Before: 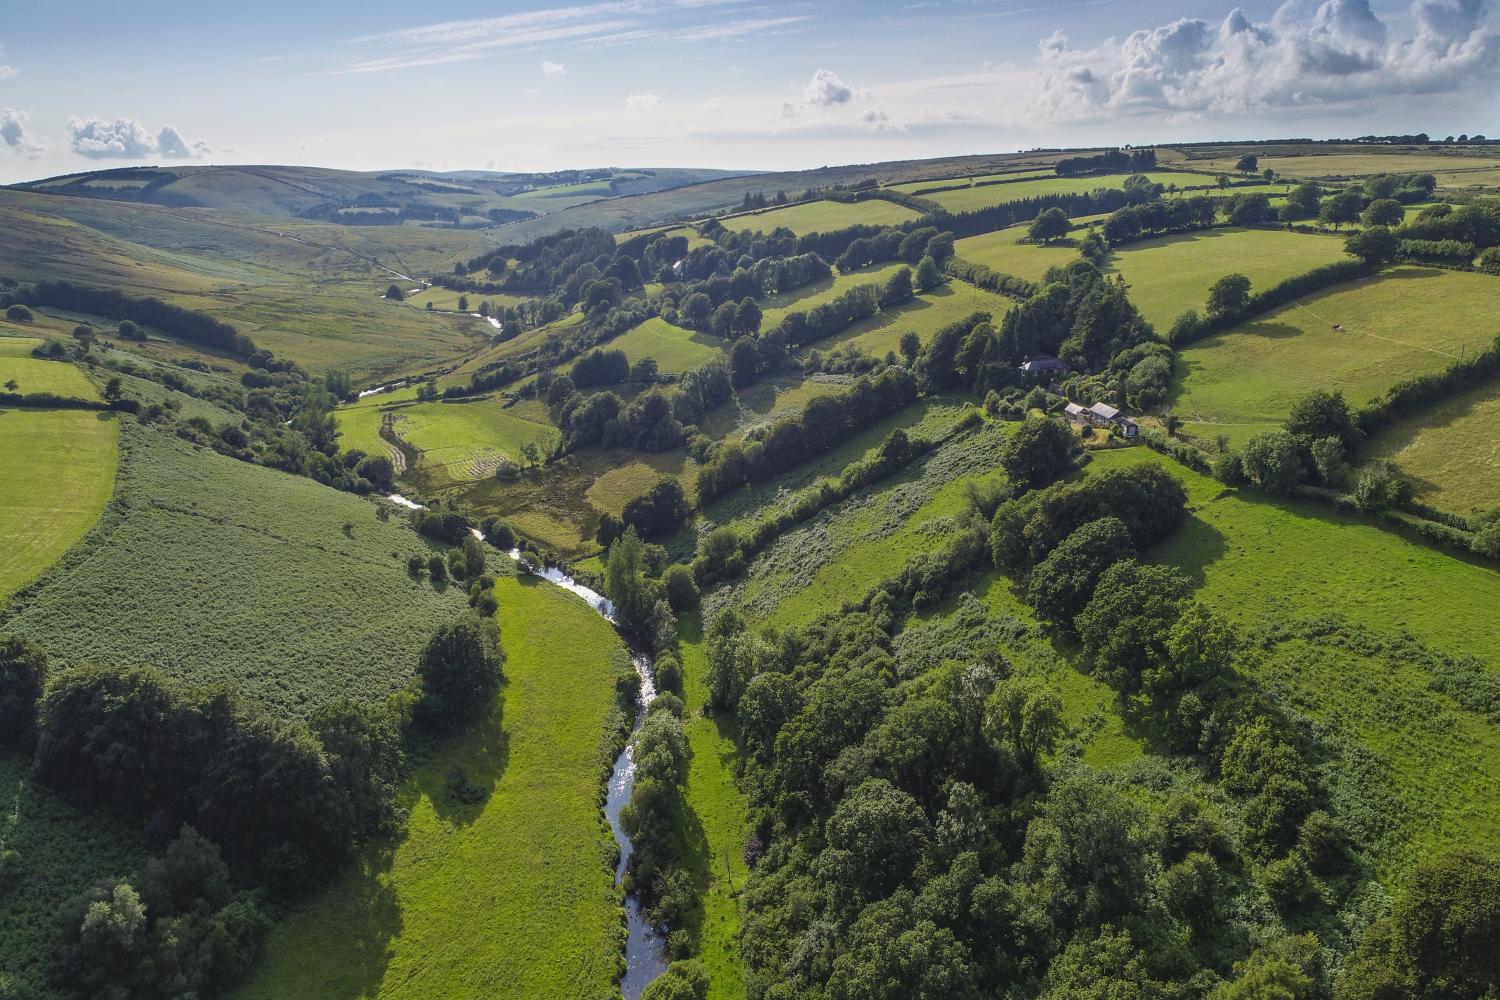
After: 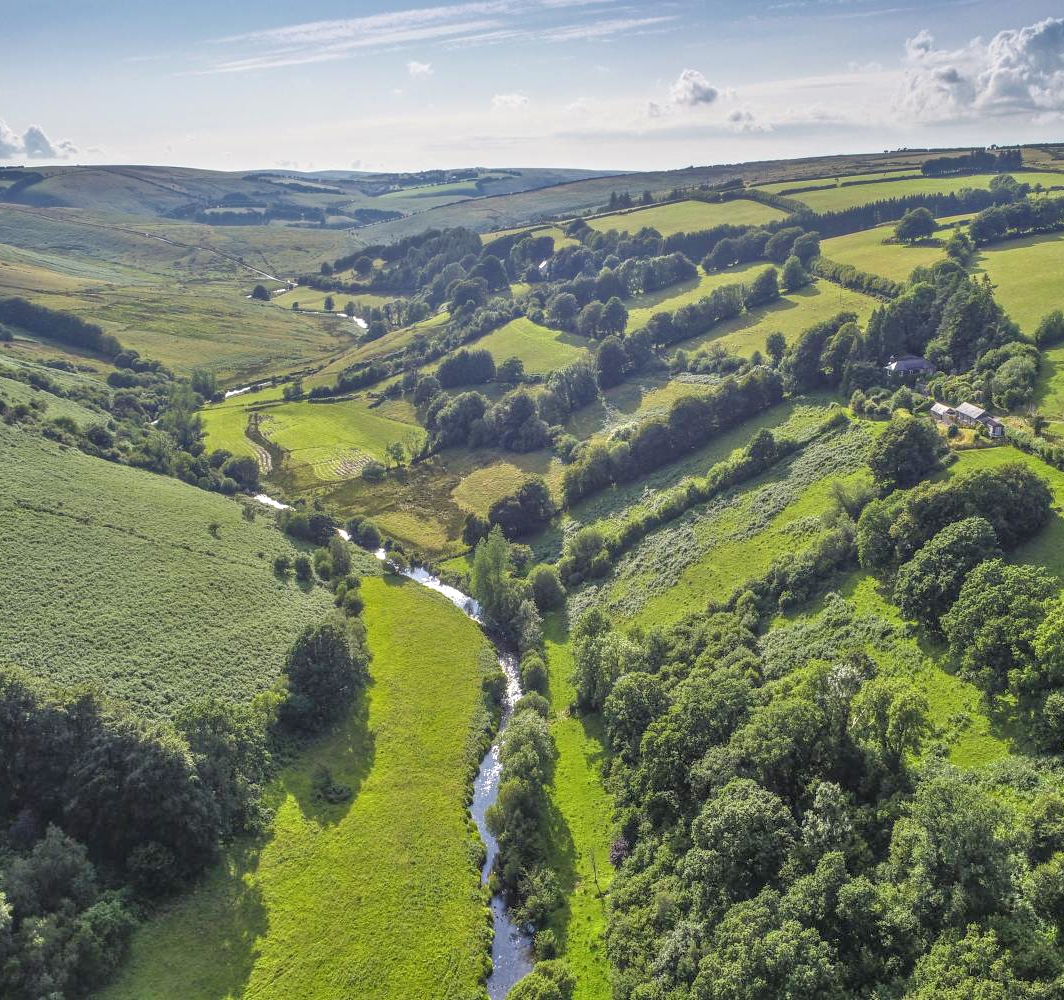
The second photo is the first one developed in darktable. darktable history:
tone equalizer: -7 EV 0.158 EV, -6 EV 0.606 EV, -5 EV 1.18 EV, -4 EV 1.33 EV, -3 EV 1.17 EV, -2 EV 0.6 EV, -1 EV 0.165 EV
local contrast: on, module defaults
crop and rotate: left 8.949%, right 20.082%
